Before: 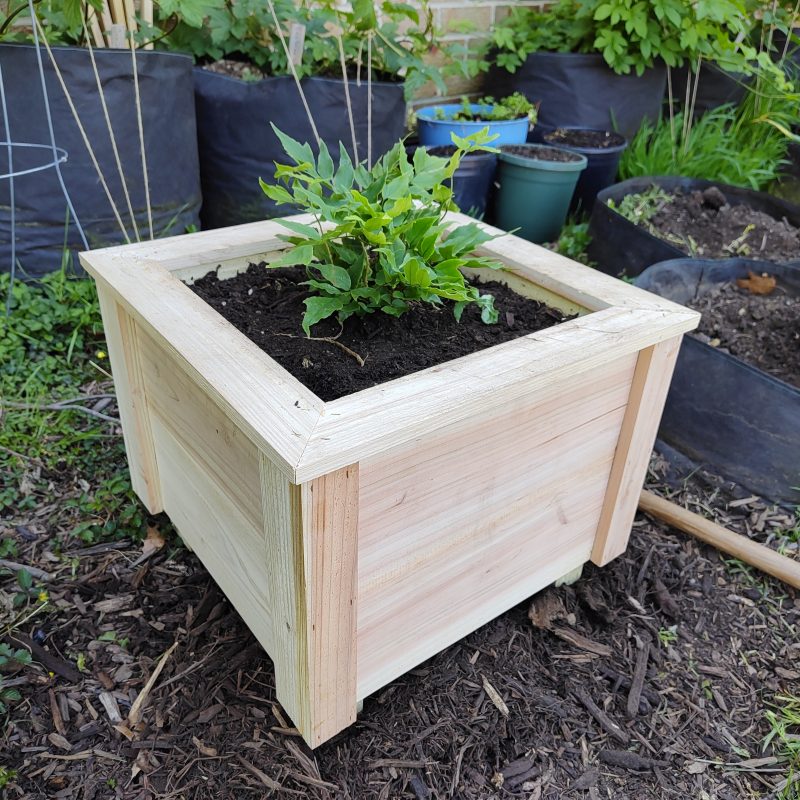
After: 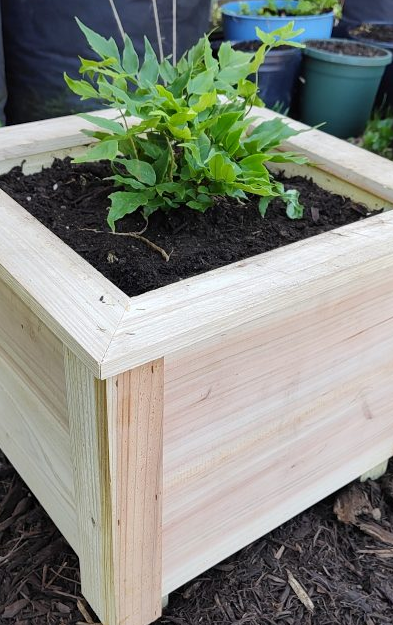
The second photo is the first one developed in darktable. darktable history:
crop and rotate: angle 0.023°, left 24.431%, top 13.131%, right 26.323%, bottom 8.702%
